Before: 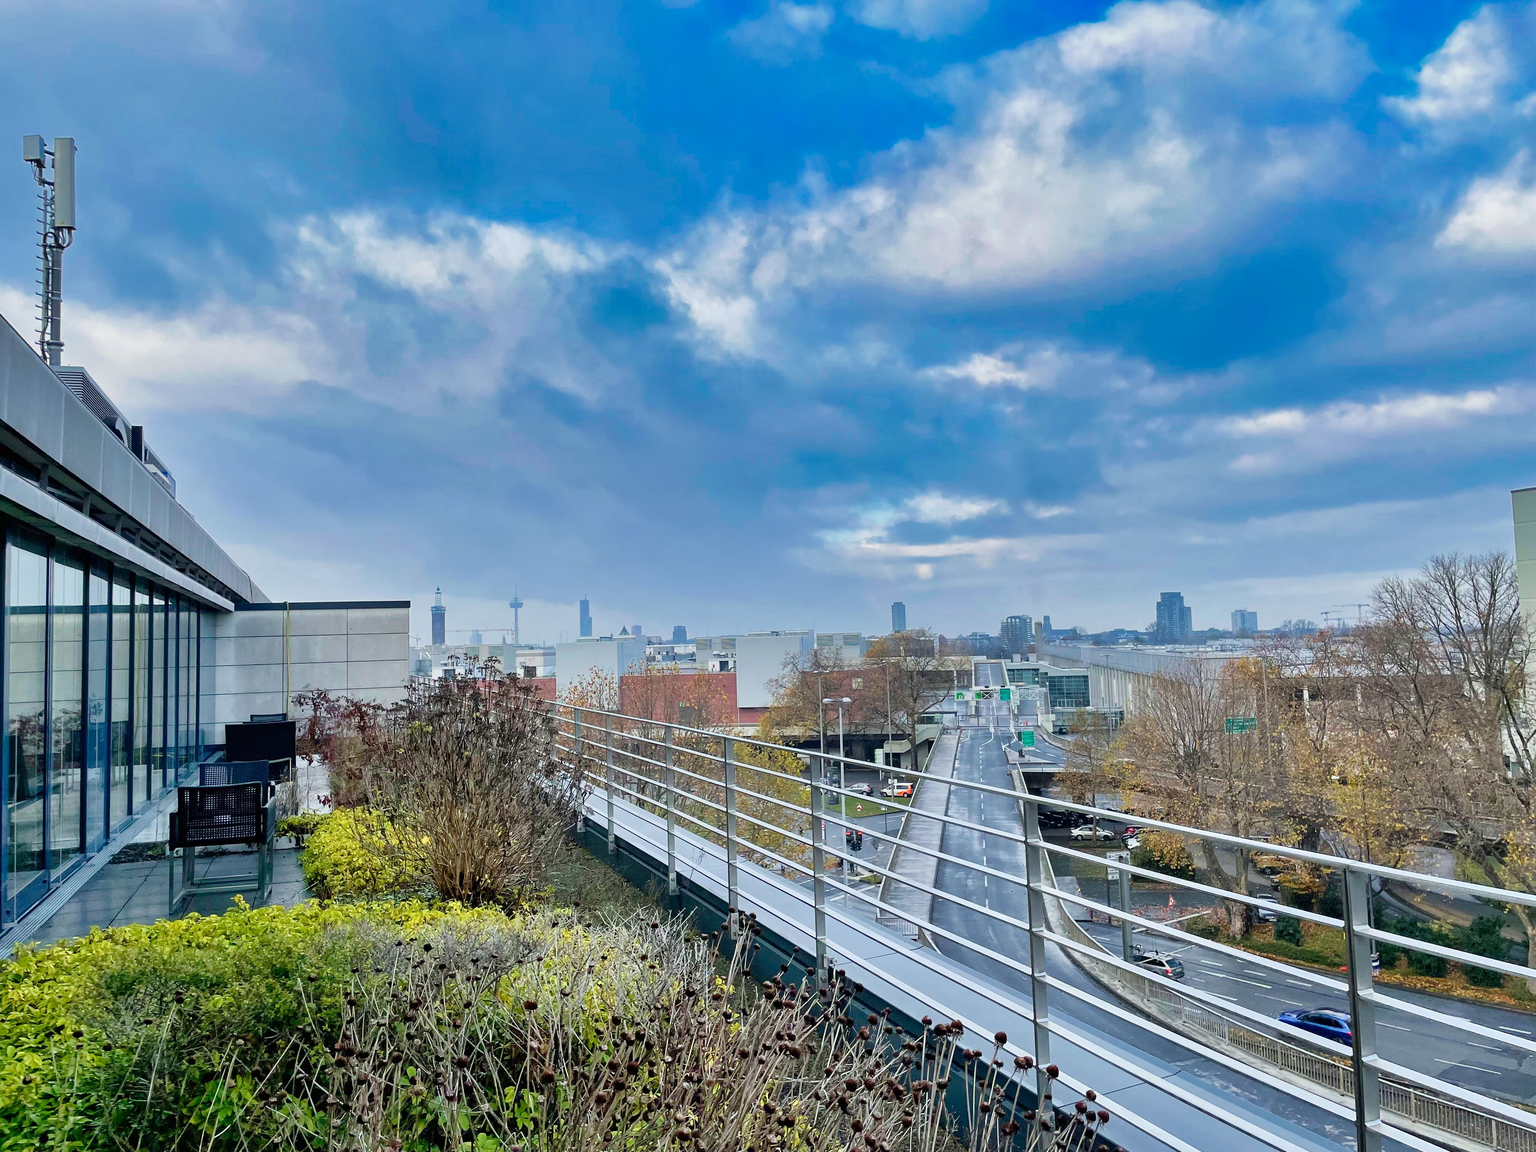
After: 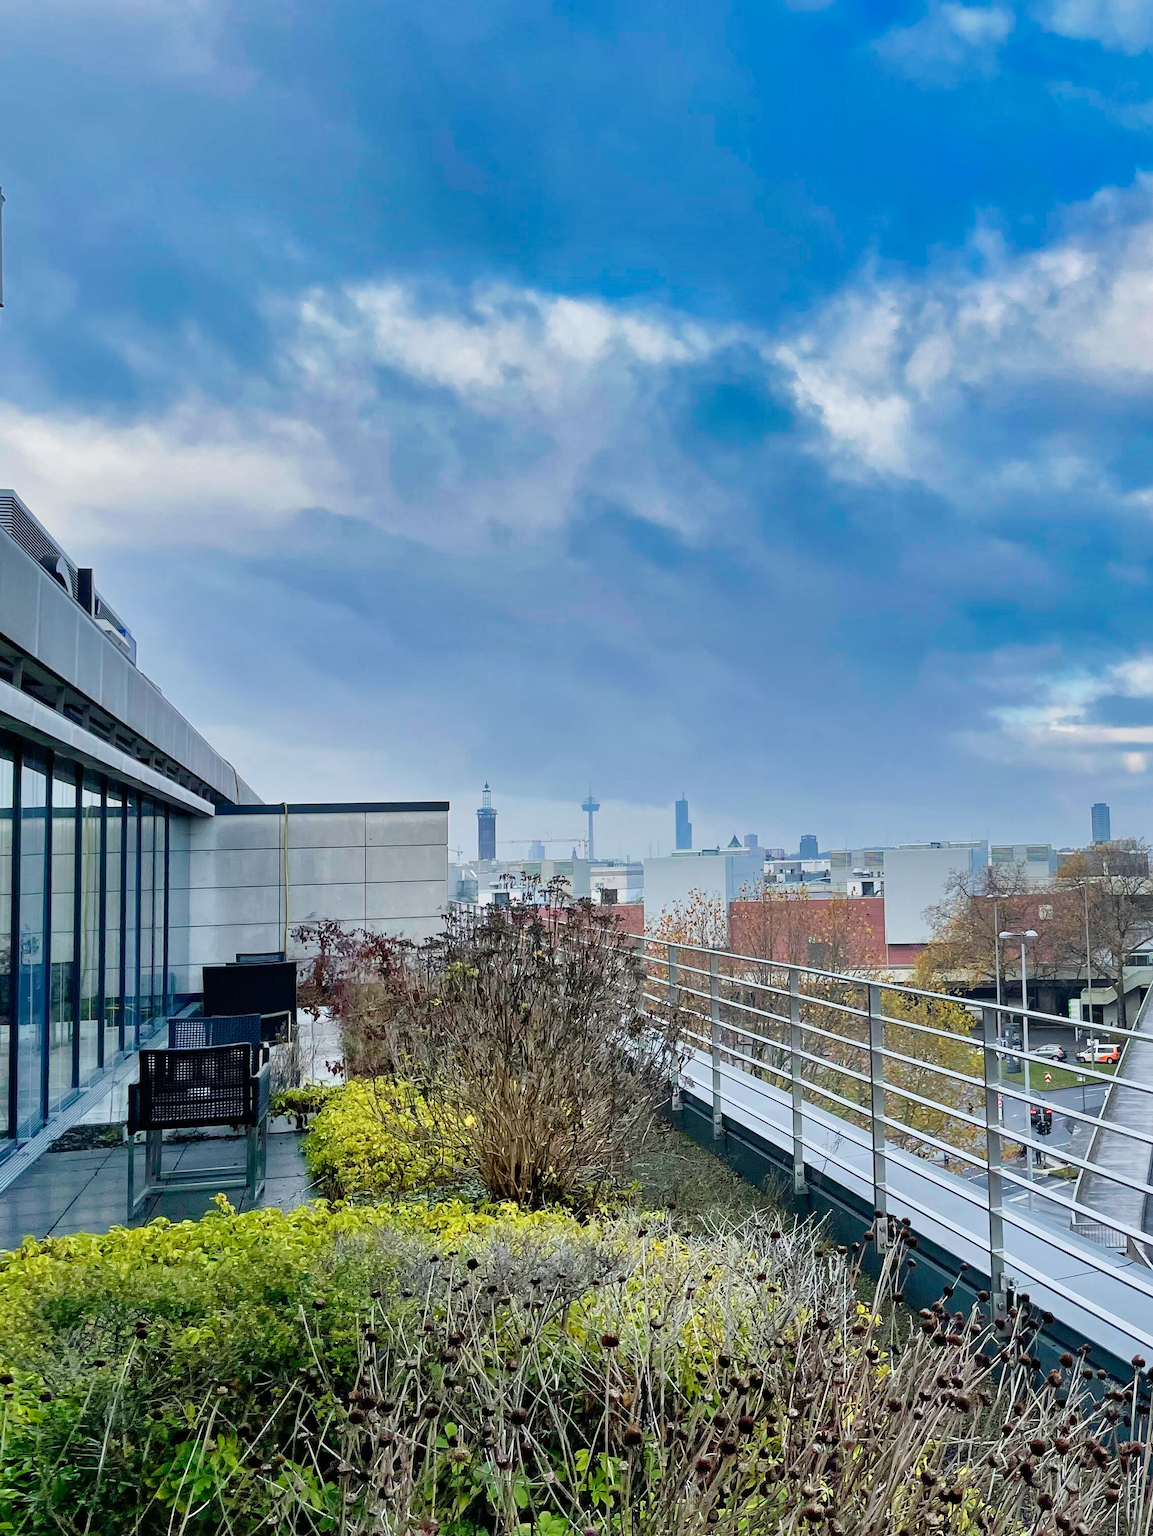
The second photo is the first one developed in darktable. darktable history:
crop: left 4.787%, right 38.885%
